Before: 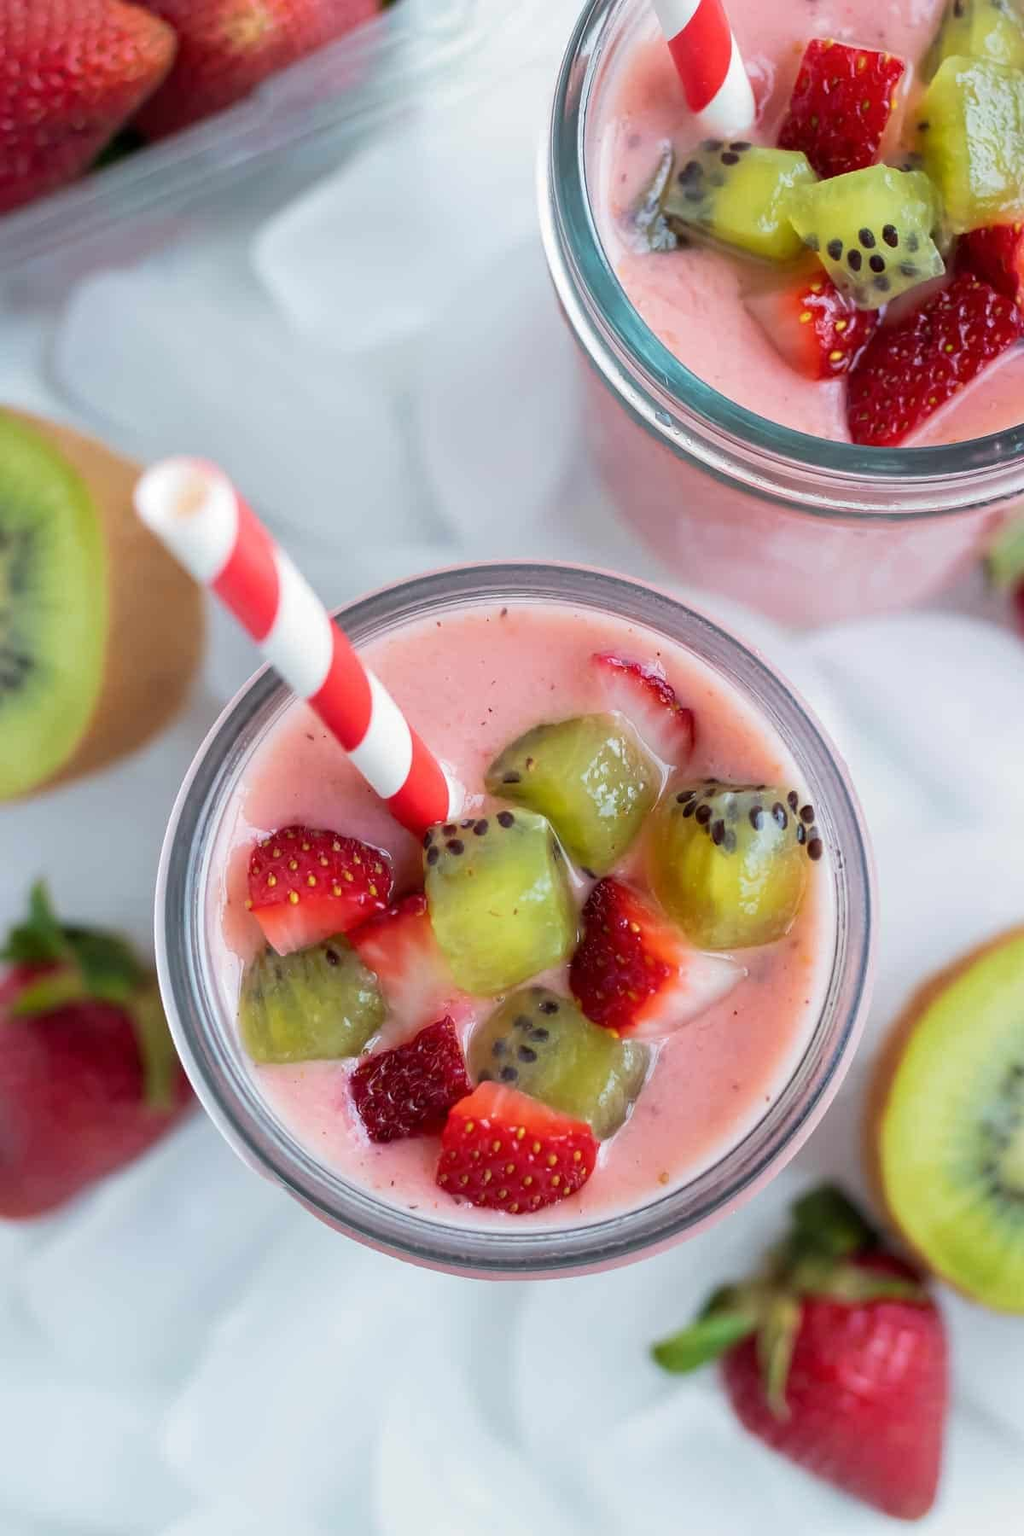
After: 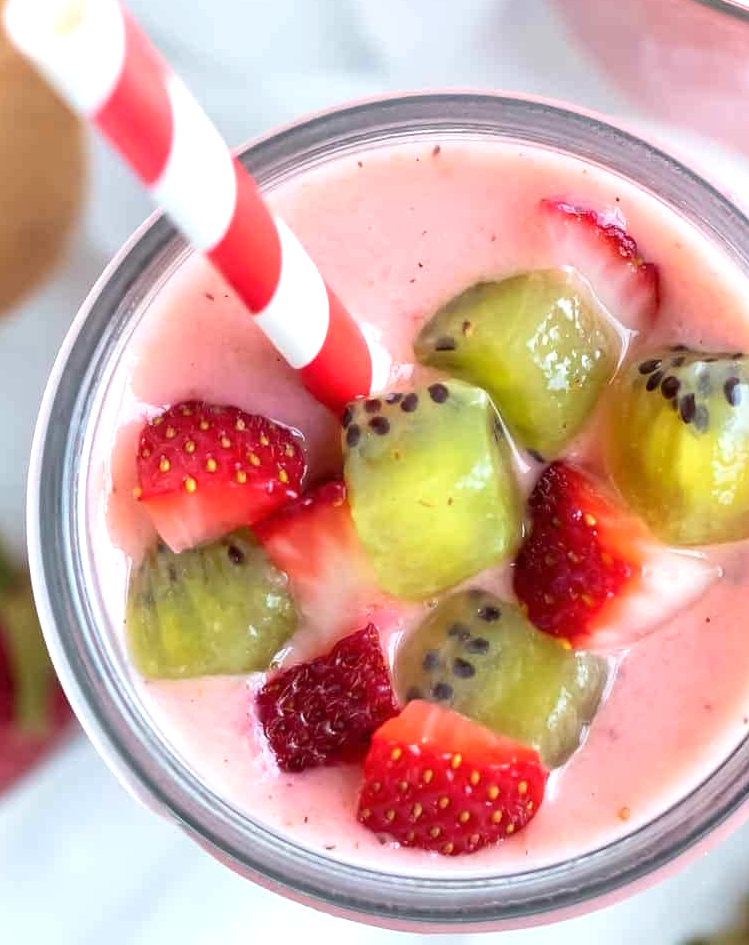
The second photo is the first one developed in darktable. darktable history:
exposure: exposure 0.6 EV, compensate highlight preservation false
crop: left 12.878%, top 31.511%, right 24.629%, bottom 15.942%
